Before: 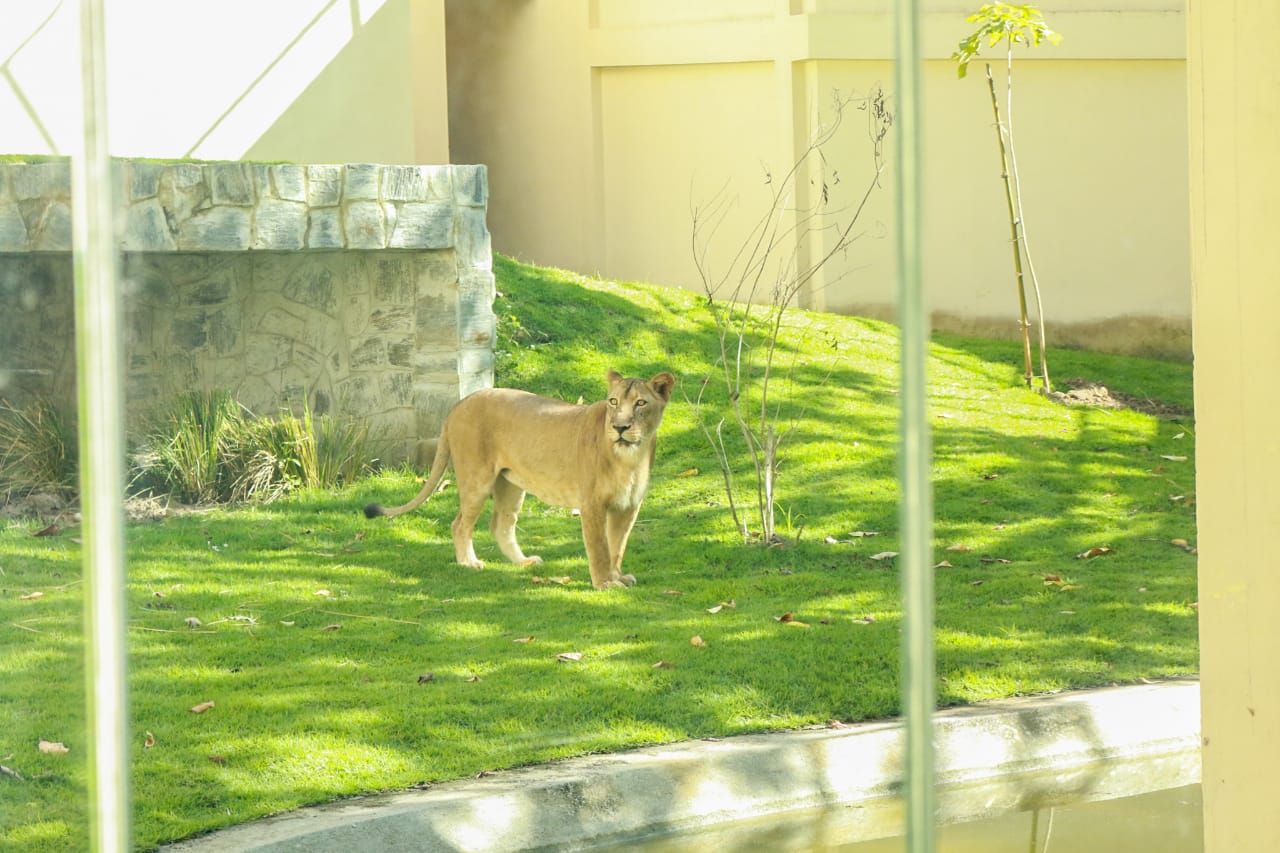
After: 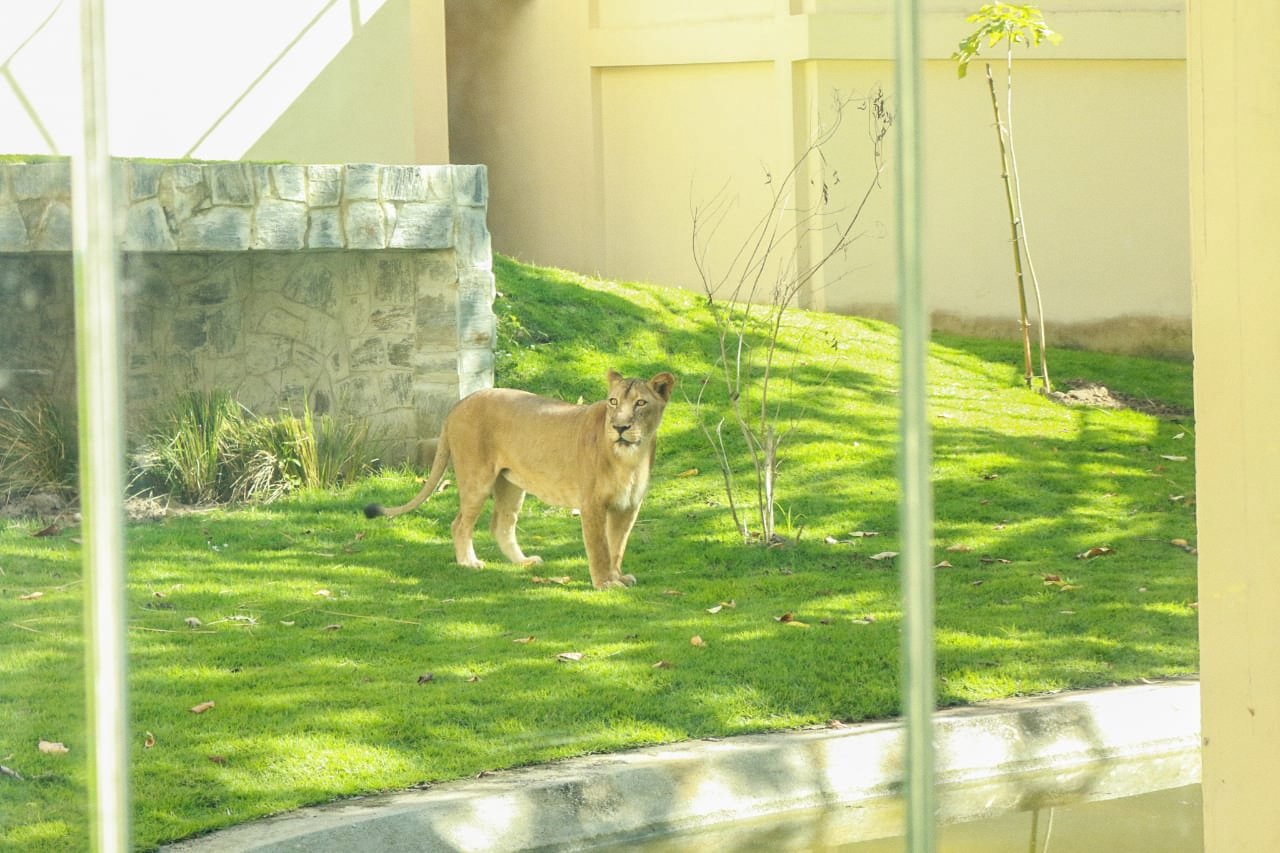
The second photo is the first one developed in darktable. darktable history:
grain: coarseness 0.09 ISO, strength 10%
haze removal: strength -0.05
